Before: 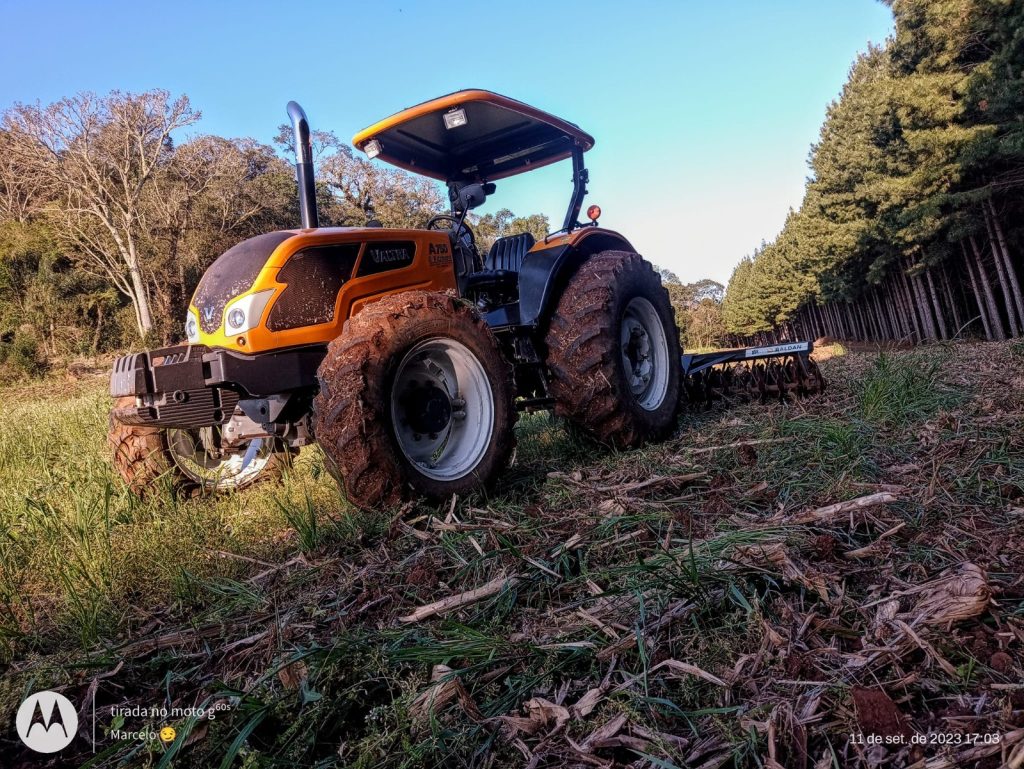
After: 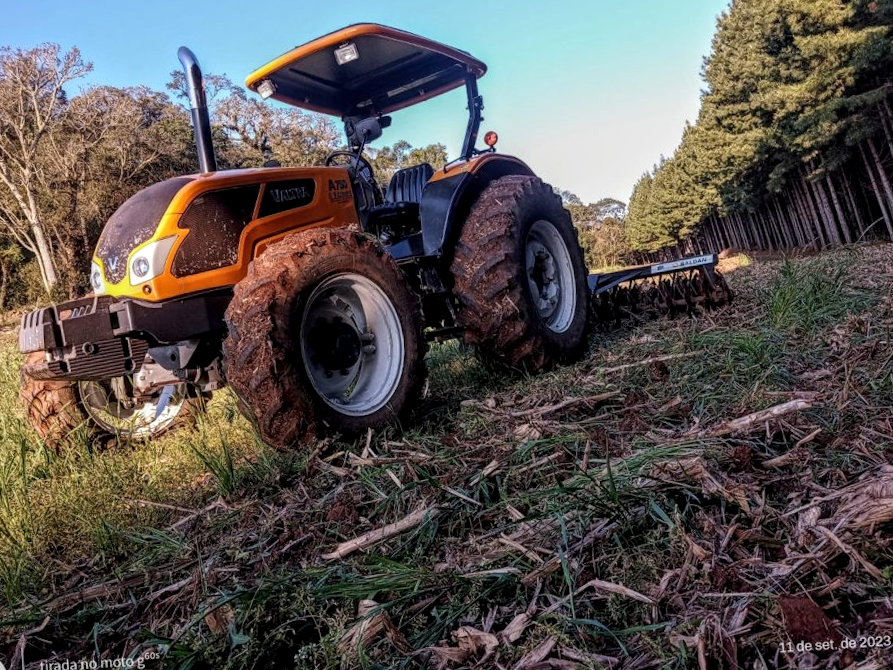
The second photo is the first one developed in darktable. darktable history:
crop and rotate: angle 3.62°, left 5.631%, top 5.688%
local contrast: detail 130%
